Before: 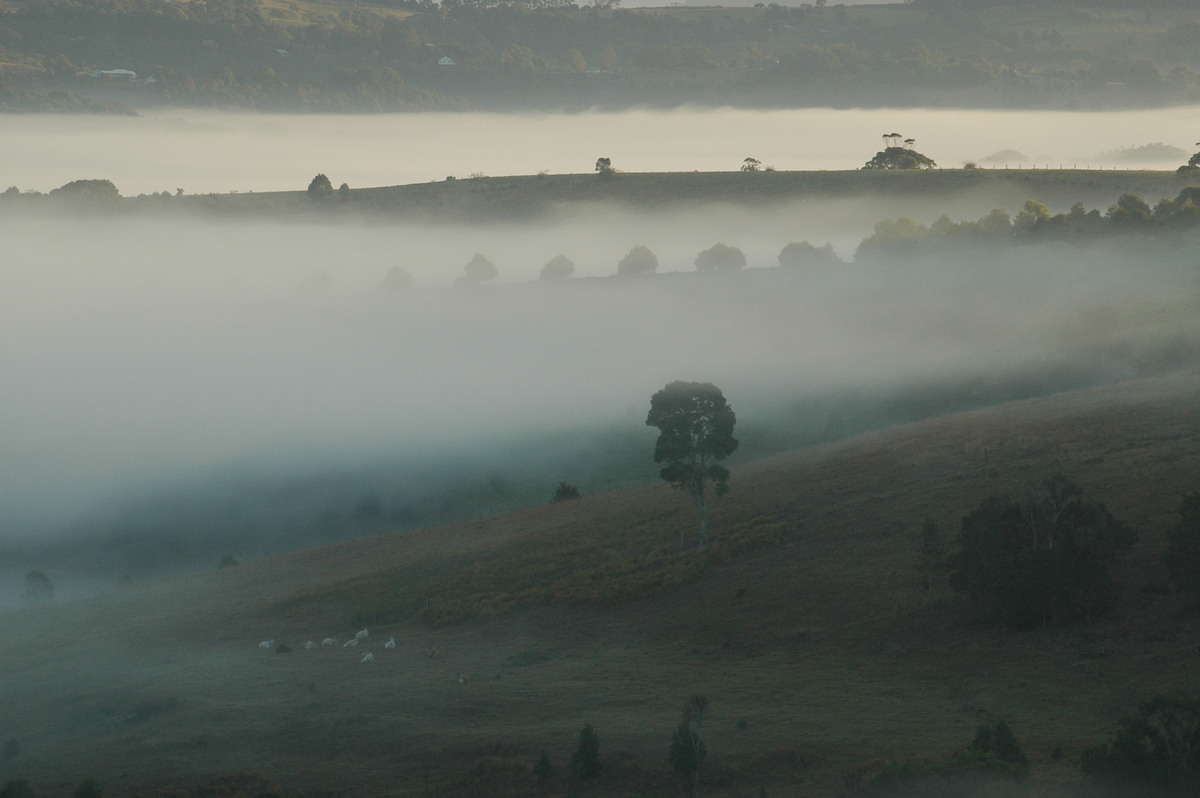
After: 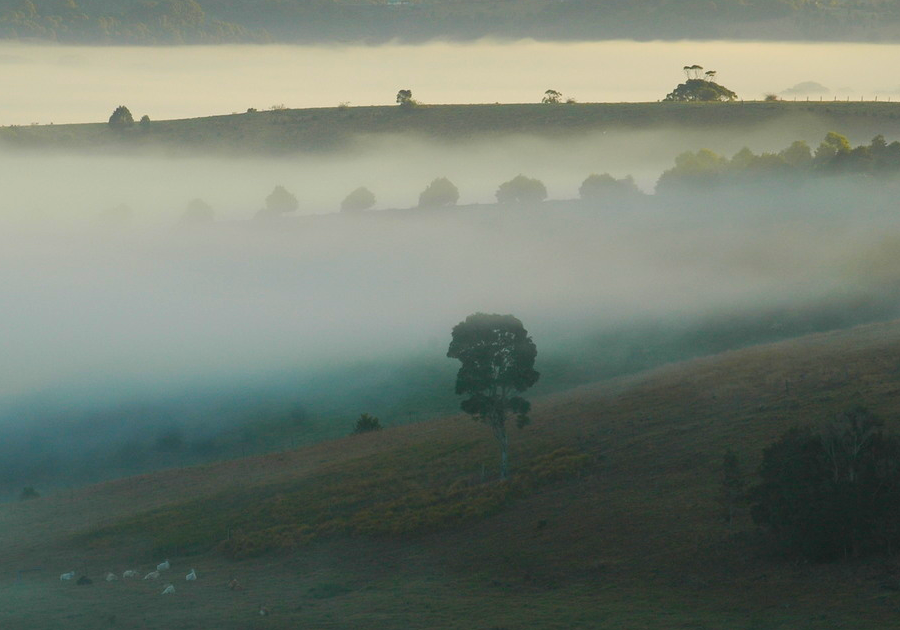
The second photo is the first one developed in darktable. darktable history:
color balance rgb: highlights gain › luminance 14.796%, linear chroma grading › global chroma 41.63%, perceptual saturation grading › global saturation 10.81%, global vibrance 10.87%
crop: left 16.666%, top 8.54%, right 8.259%, bottom 12.477%
